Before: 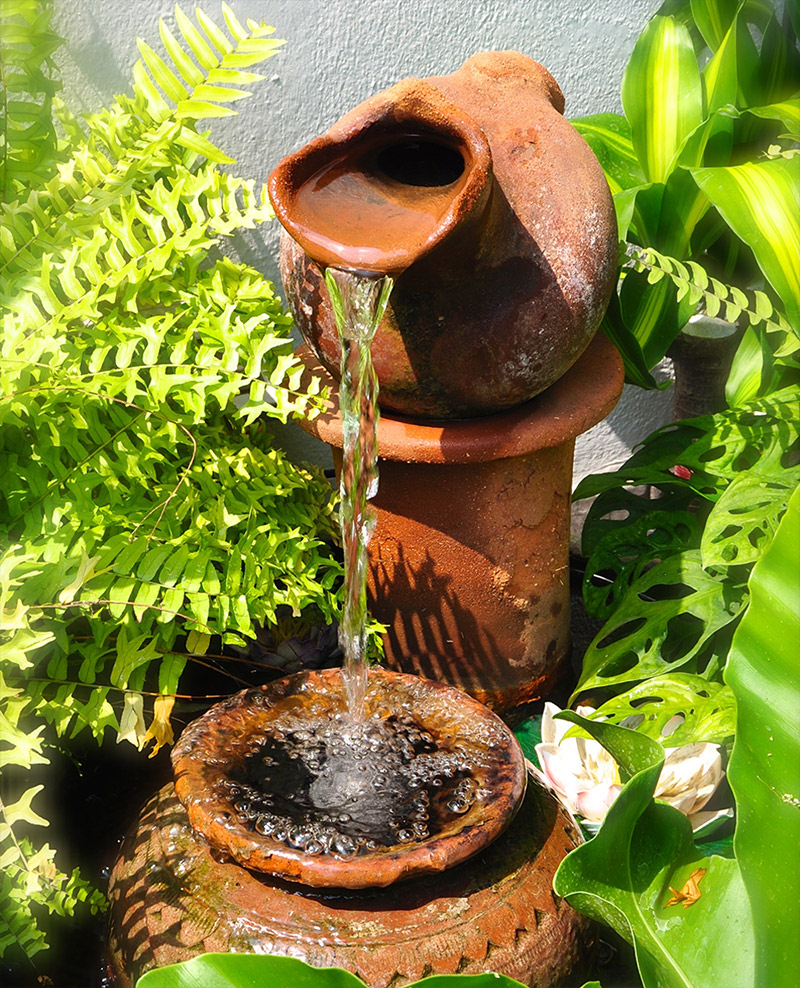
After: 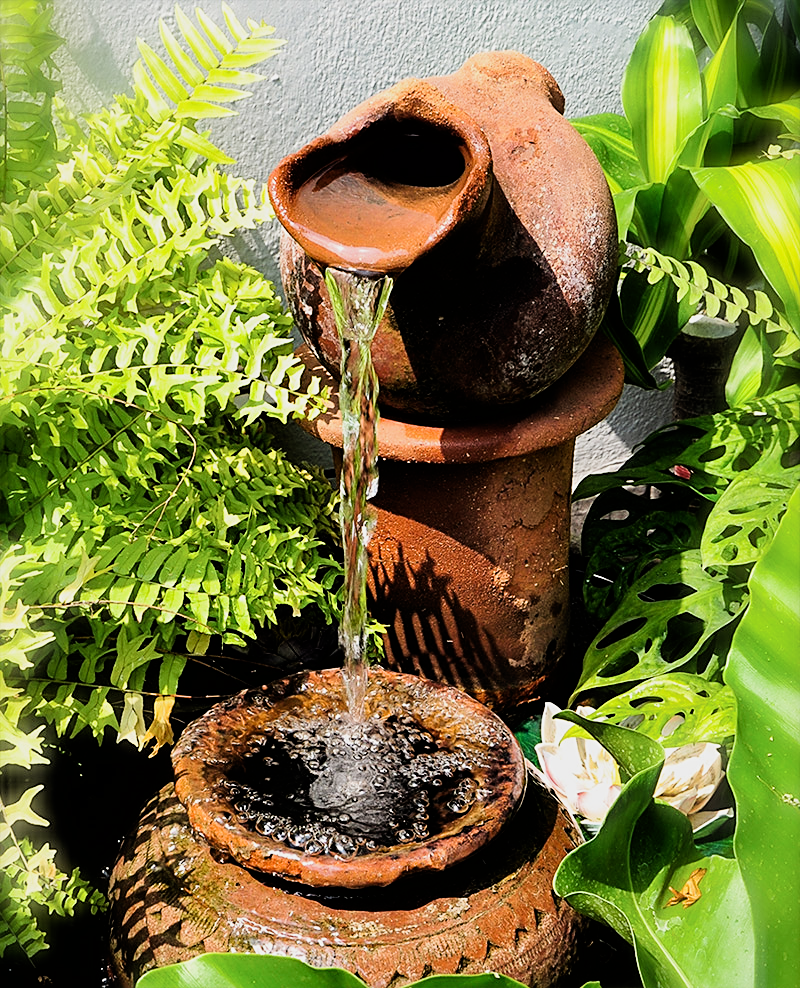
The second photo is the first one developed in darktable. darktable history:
filmic rgb: black relative exposure -5.05 EV, white relative exposure 3.51 EV, hardness 3.19, contrast 1.389, highlights saturation mix -49.28%
sharpen: on, module defaults
